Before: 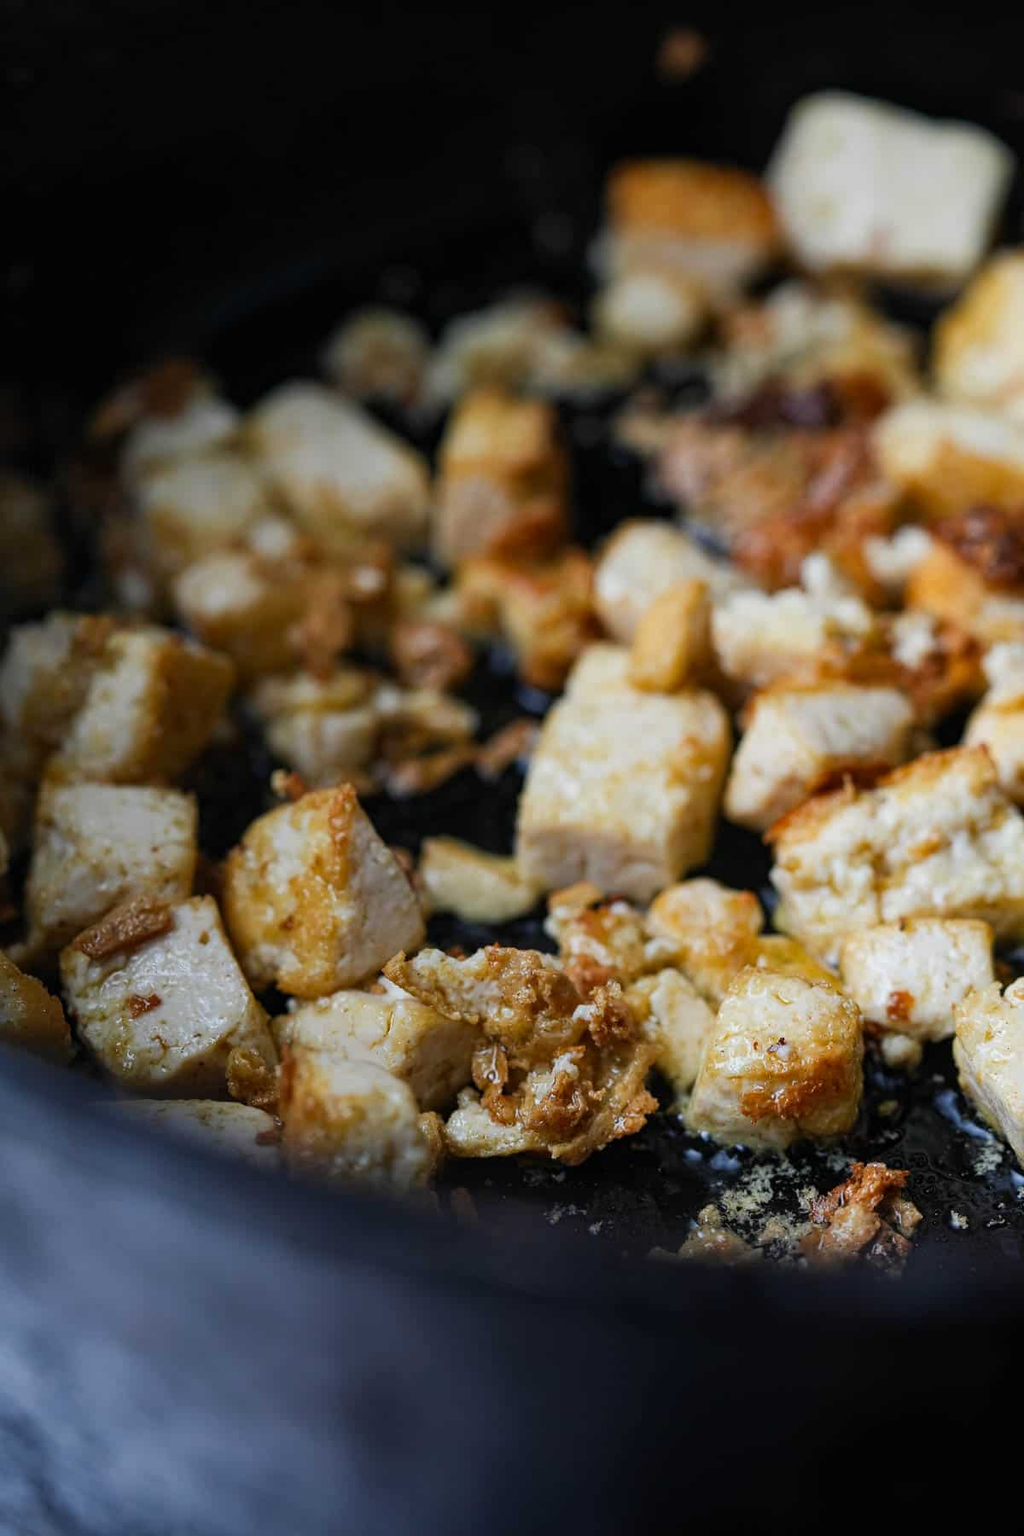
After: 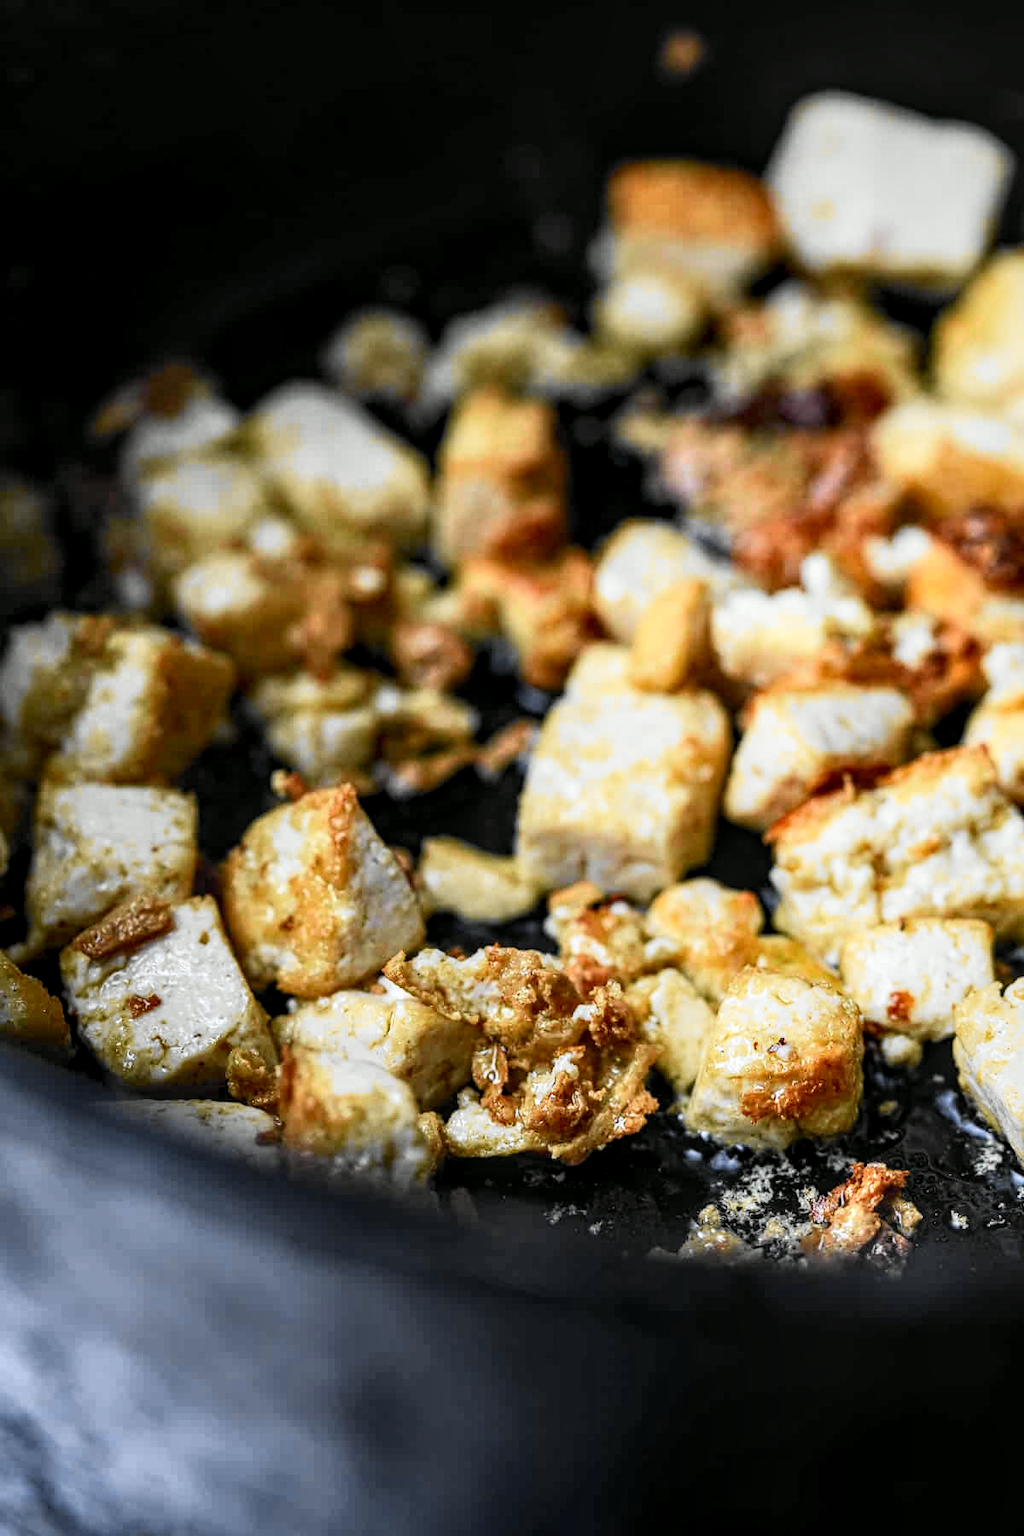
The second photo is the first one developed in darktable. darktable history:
tone curve: curves: ch0 [(0, 0) (0.055, 0.057) (0.258, 0.307) (0.434, 0.543) (0.517, 0.657) (0.745, 0.874) (1, 1)]; ch1 [(0, 0) (0.346, 0.307) (0.418, 0.383) (0.46, 0.439) (0.482, 0.493) (0.502, 0.497) (0.517, 0.506) (0.55, 0.561) (0.588, 0.61) (0.646, 0.688) (1, 1)]; ch2 [(0, 0) (0.346, 0.34) (0.431, 0.45) (0.485, 0.499) (0.5, 0.503) (0.527, 0.508) (0.545, 0.562) (0.679, 0.706) (1, 1)], color space Lab, independent channels, preserve colors none
local contrast: detail 142%
